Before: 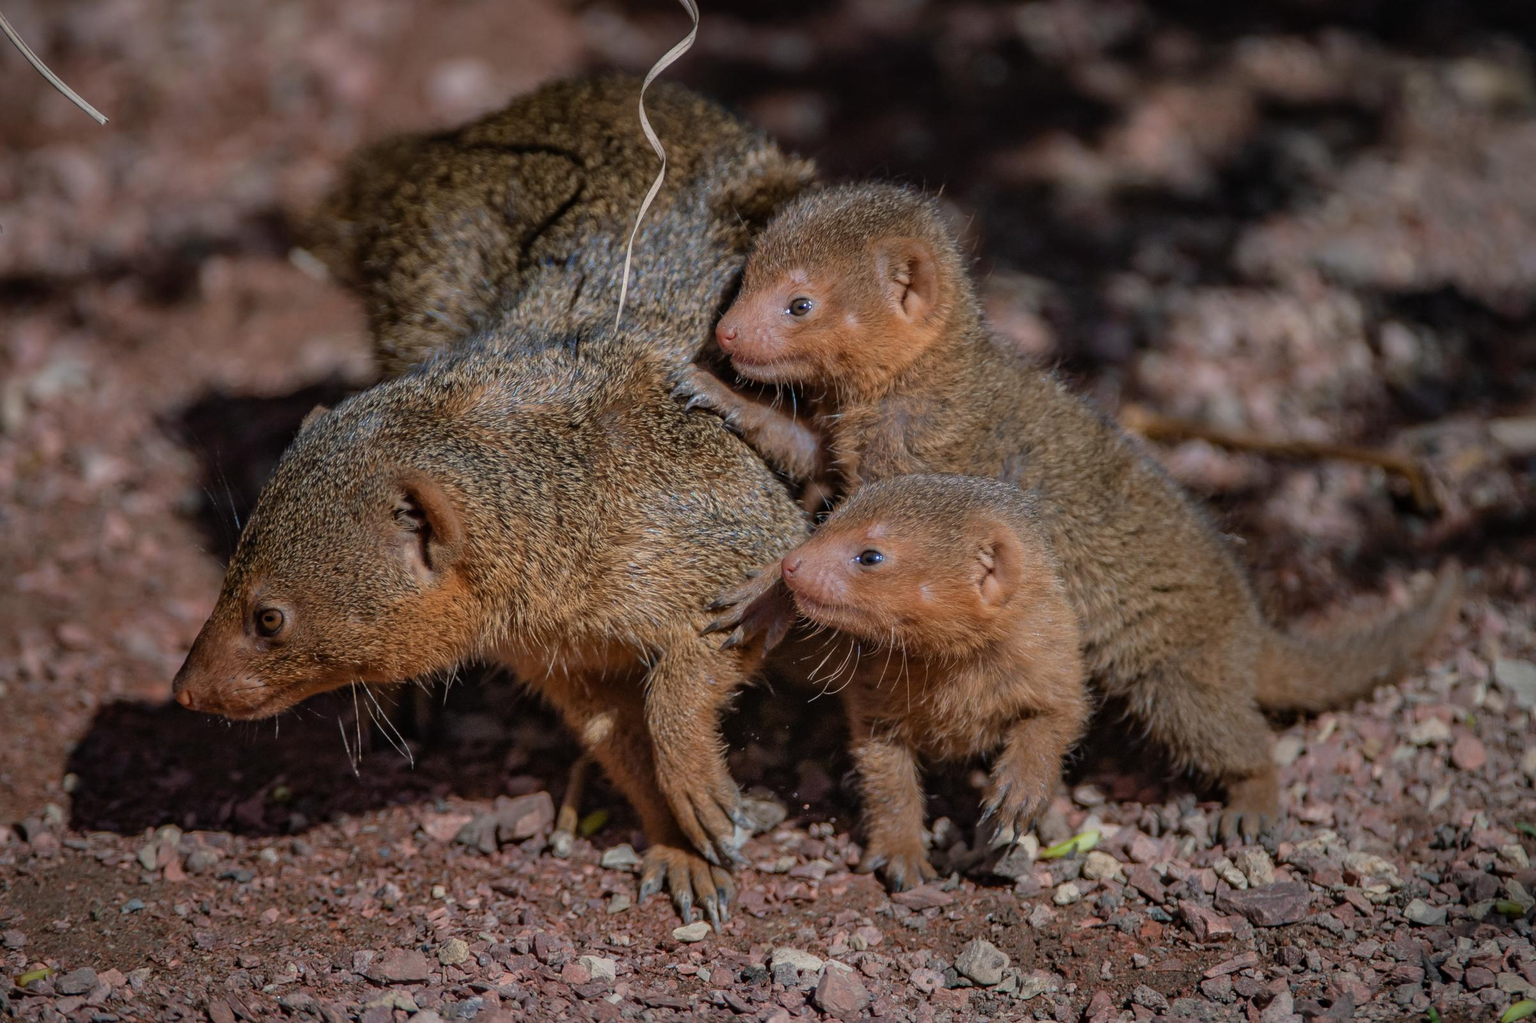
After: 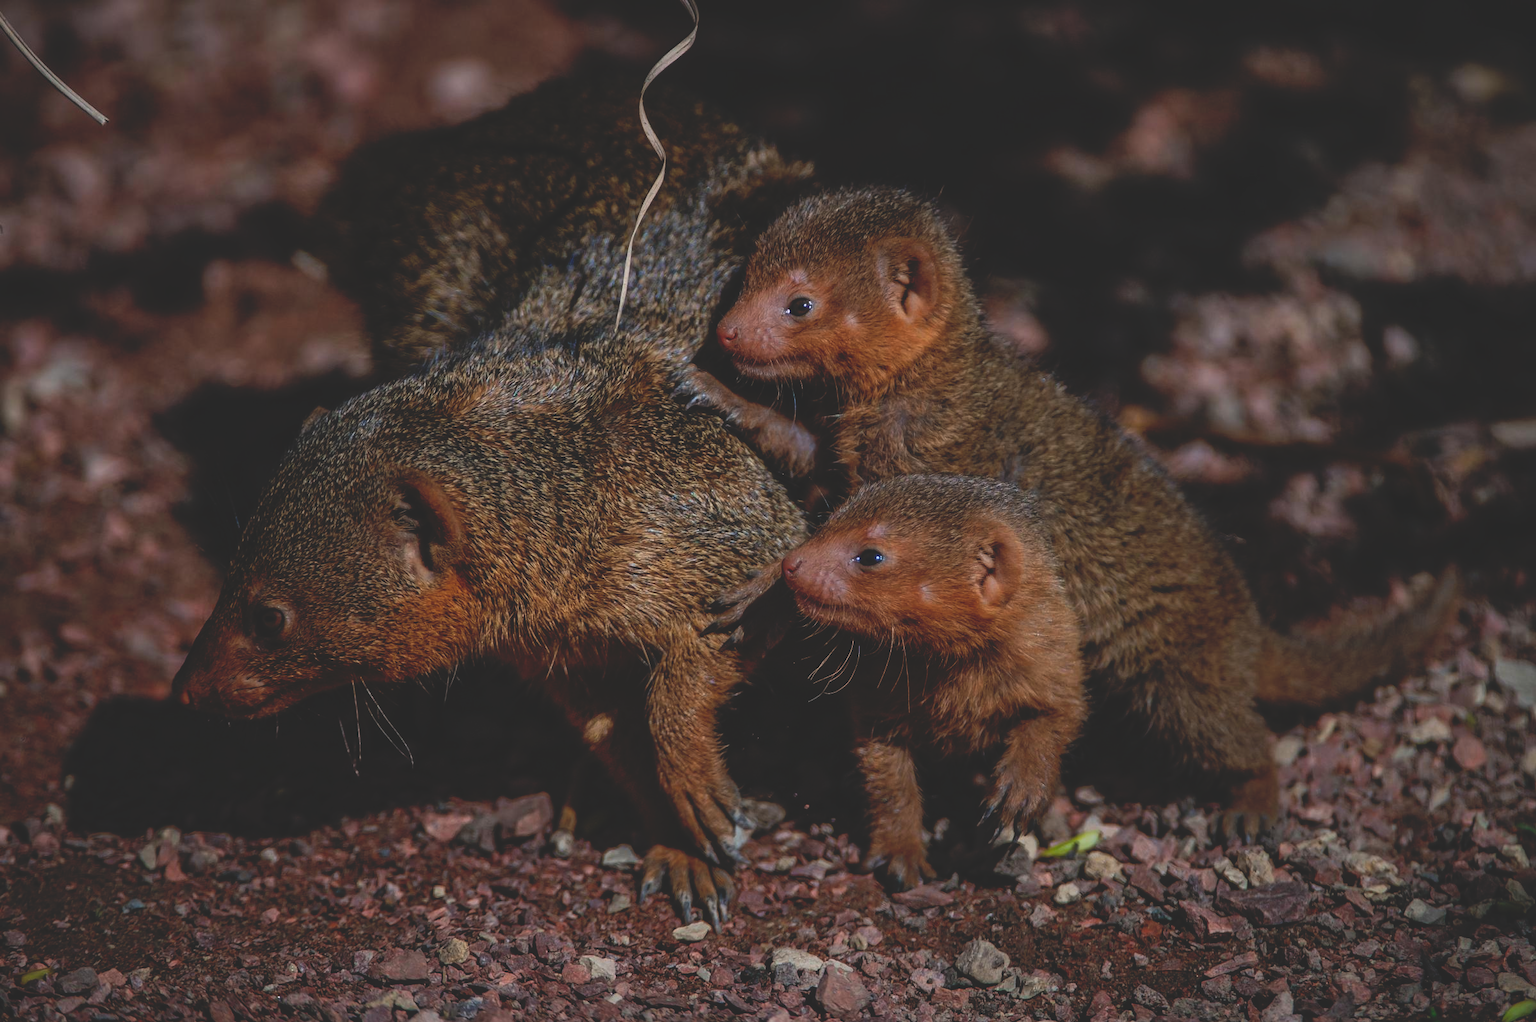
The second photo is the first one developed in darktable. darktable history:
base curve: curves: ch0 [(0, 0.02) (0.083, 0.036) (1, 1)], preserve colors none
